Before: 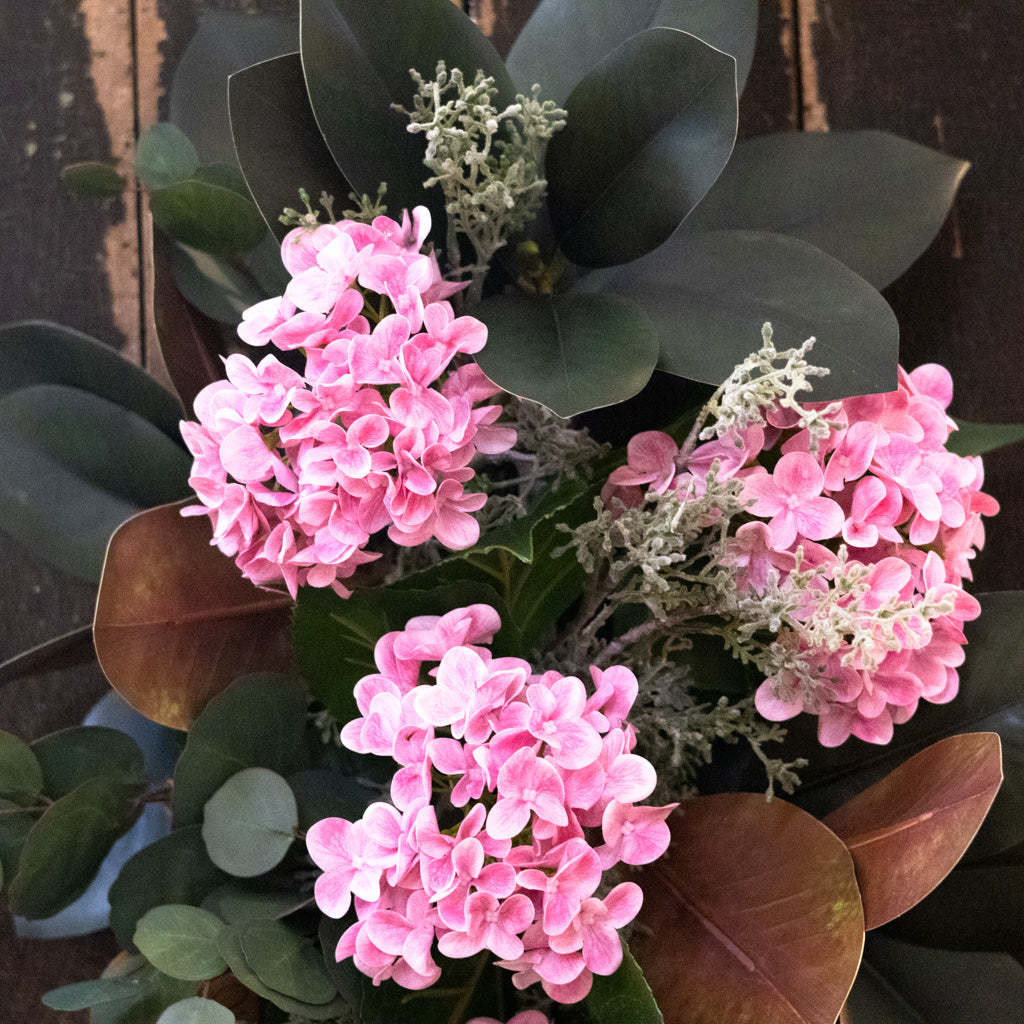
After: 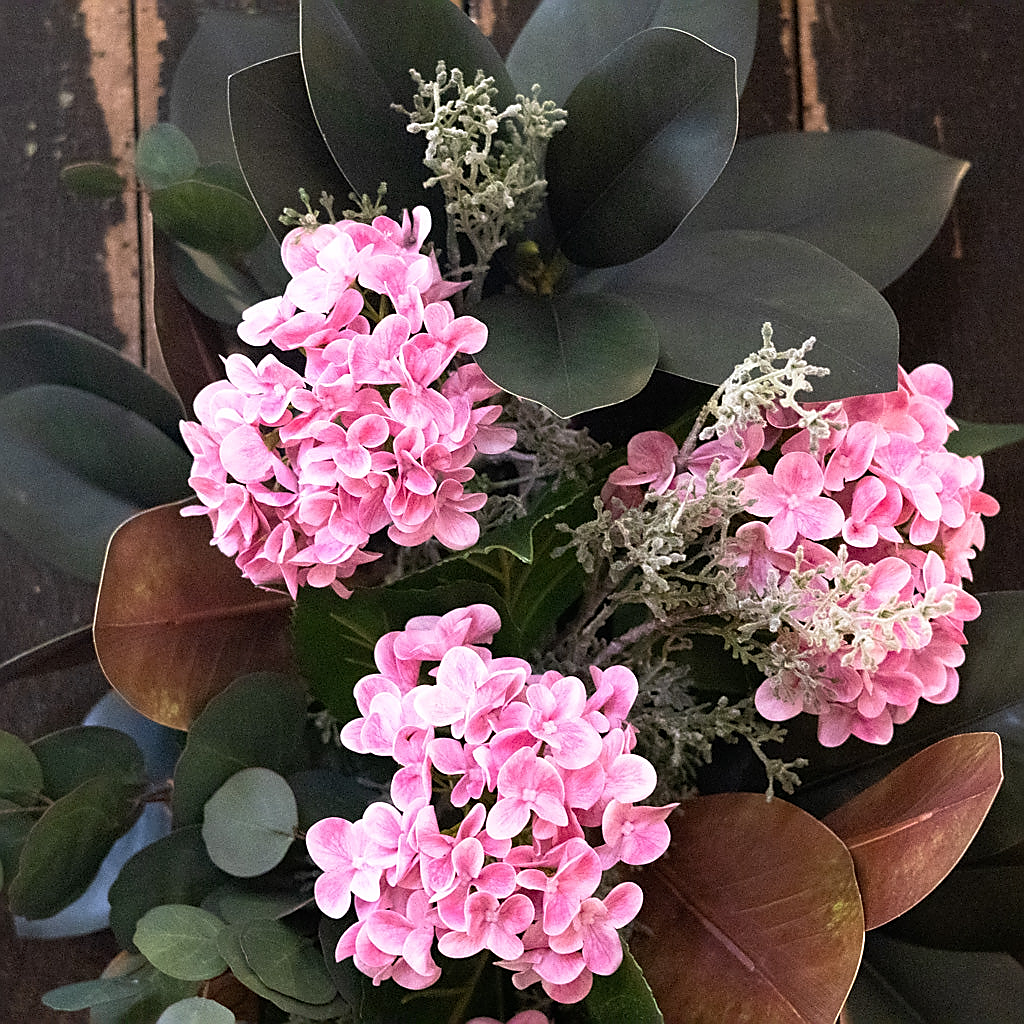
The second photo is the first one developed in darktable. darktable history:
sharpen: radius 1.364, amount 1.239, threshold 0.713
